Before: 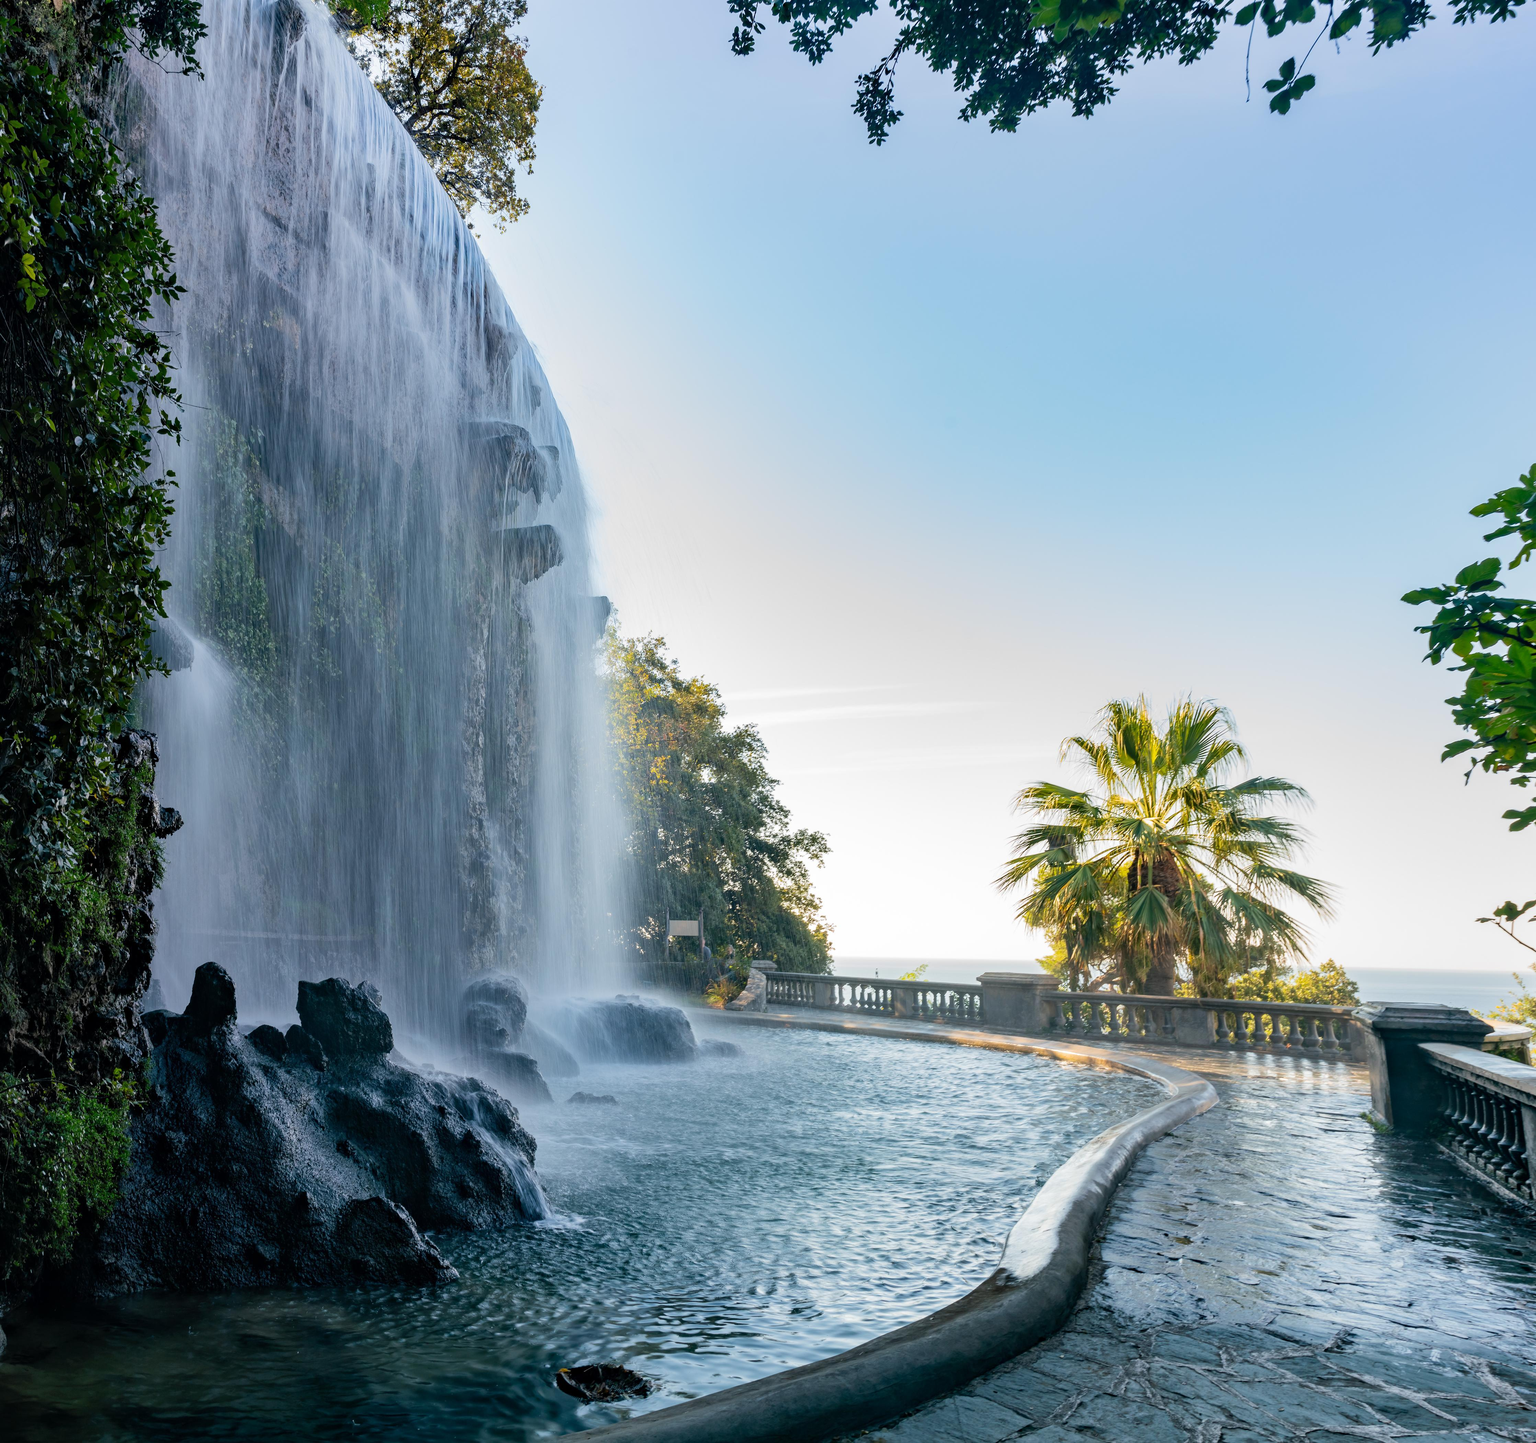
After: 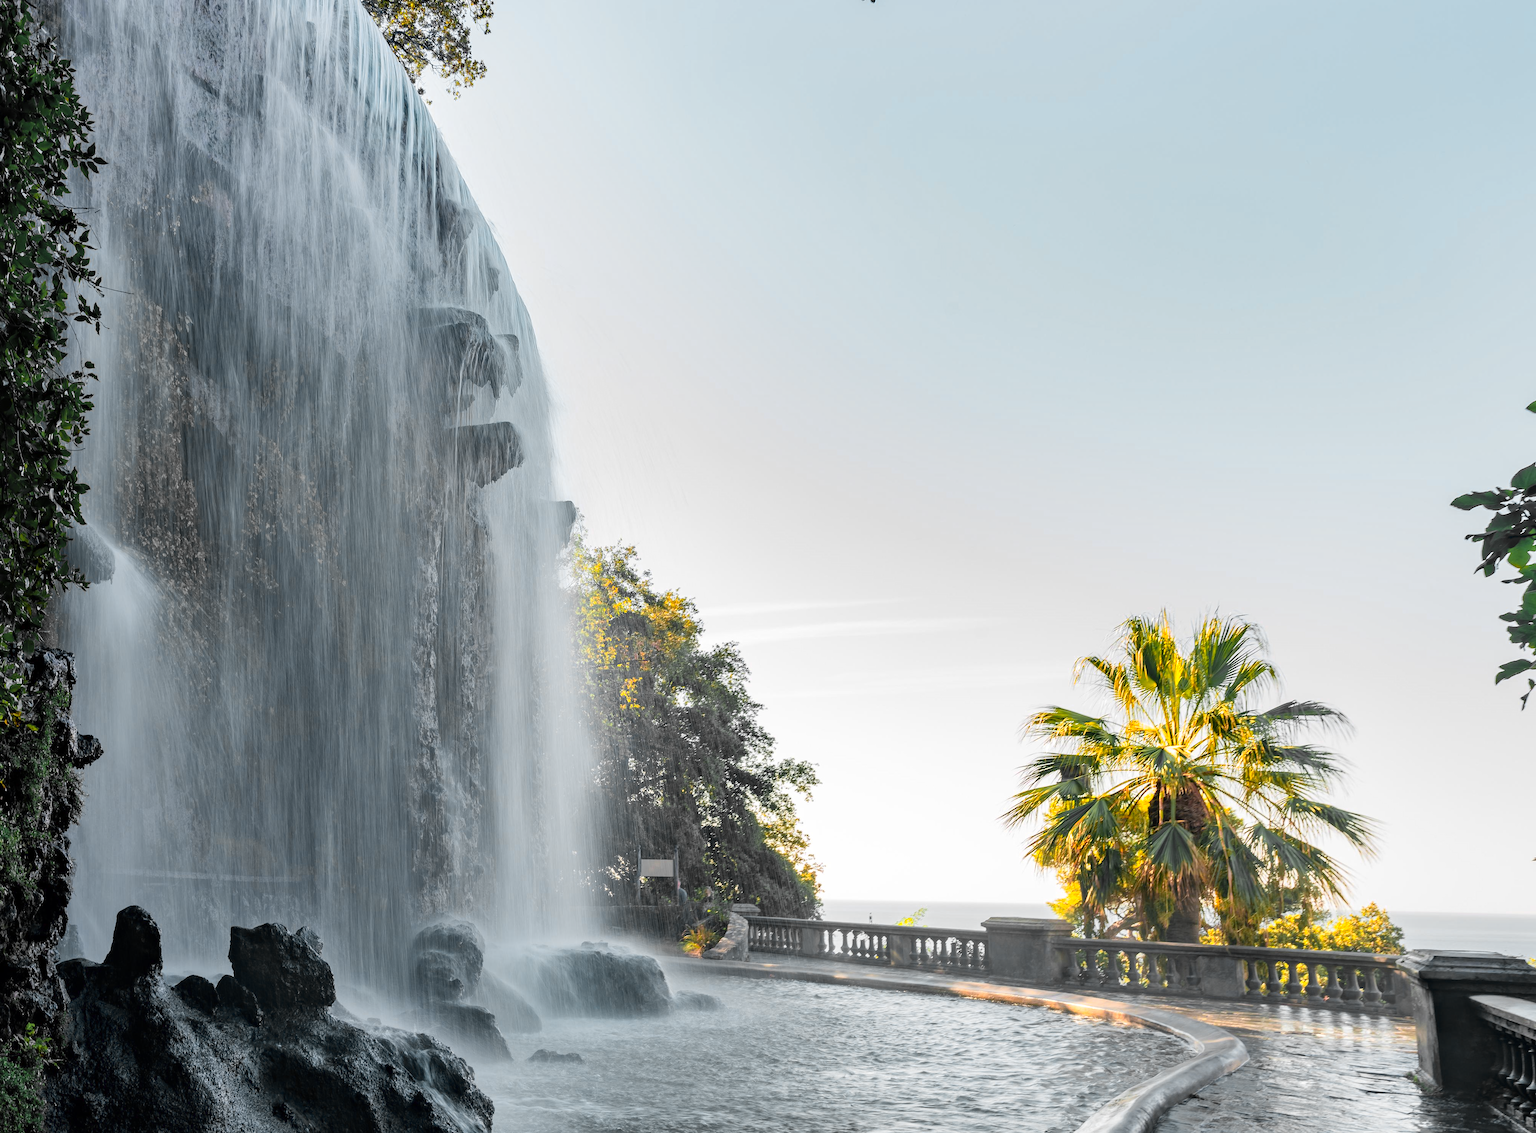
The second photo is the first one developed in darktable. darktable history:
contrast brightness saturation: contrast 0.082, saturation 0.024
color zones: curves: ch0 [(0.257, 0.558) (0.75, 0.565)]; ch1 [(0.004, 0.857) (0.14, 0.416) (0.257, 0.695) (0.442, 0.032) (0.736, 0.266) (0.891, 0.741)]; ch2 [(0, 0.623) (0.112, 0.436) (0.271, 0.474) (0.516, 0.64) (0.743, 0.286)]
crop: left 5.887%, top 9.982%, right 3.73%, bottom 19.021%
